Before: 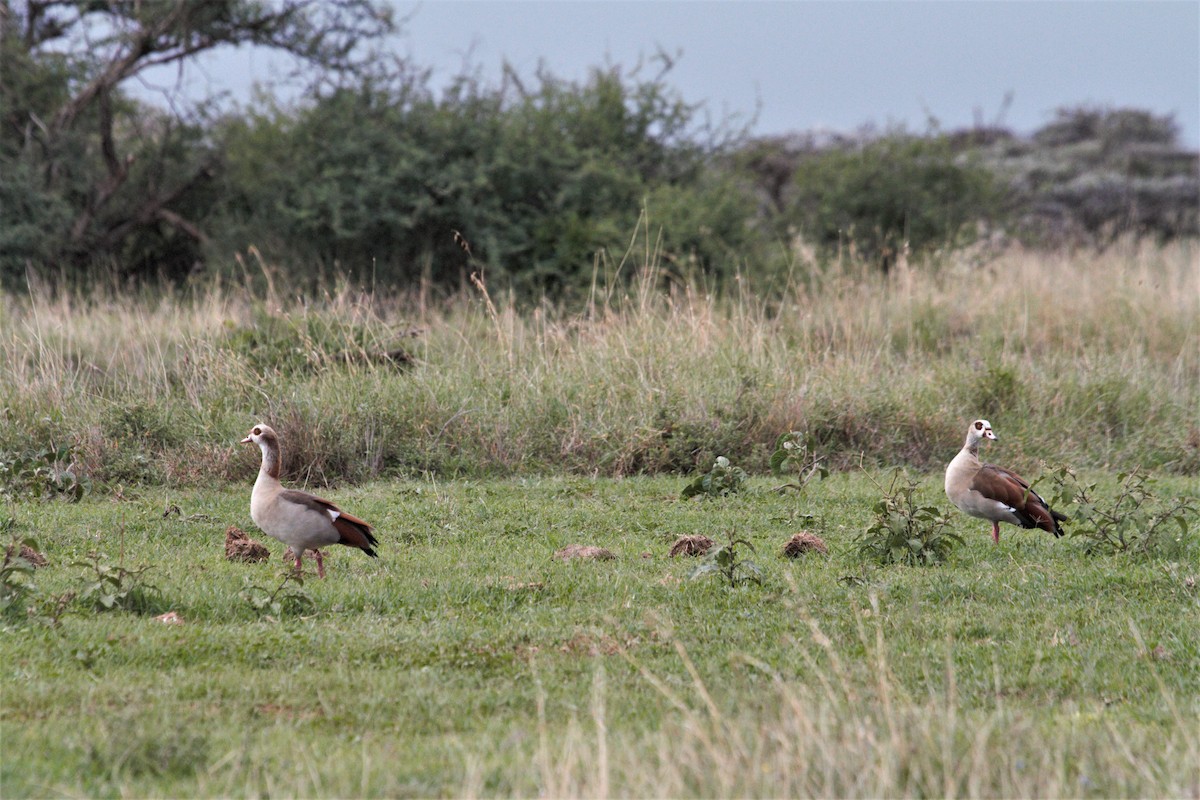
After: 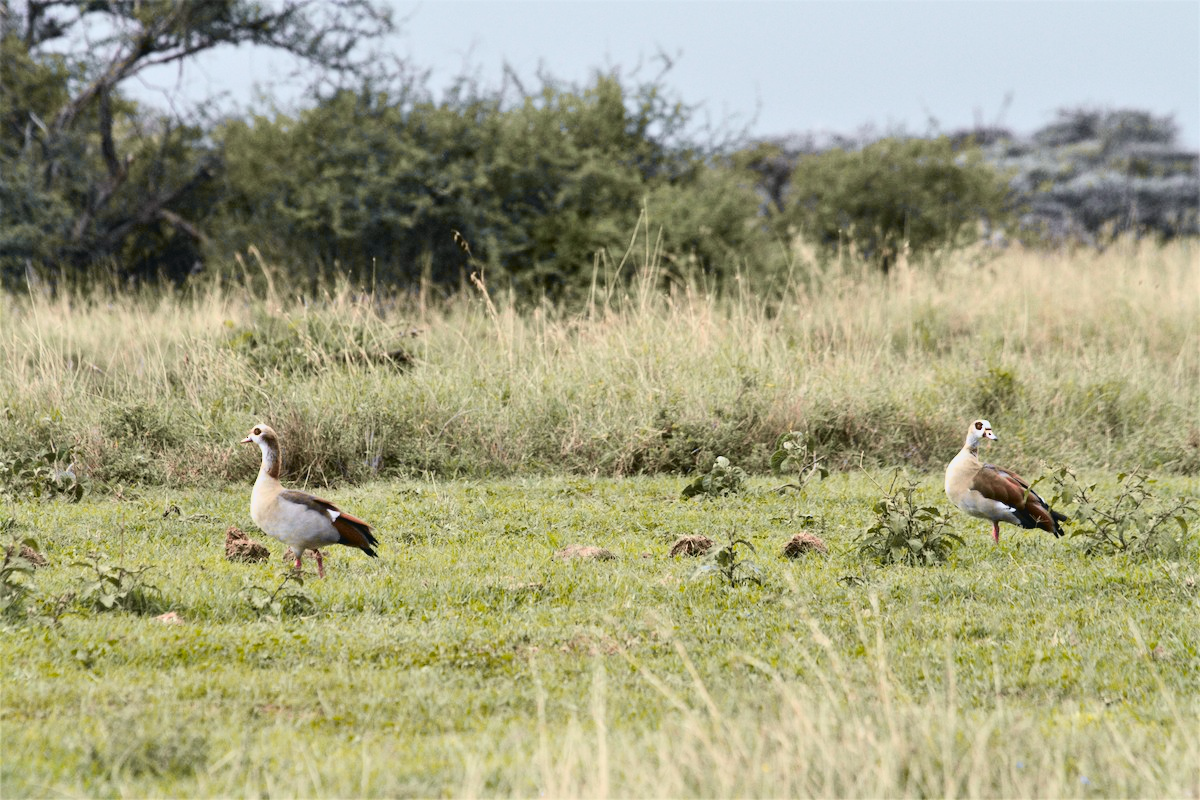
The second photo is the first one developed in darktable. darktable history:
tone curve: curves: ch0 [(0, 0.029) (0.087, 0.084) (0.227, 0.239) (0.46, 0.576) (0.657, 0.796) (0.861, 0.932) (0.997, 0.951)]; ch1 [(0, 0) (0.353, 0.344) (0.45, 0.46) (0.502, 0.494) (0.534, 0.523) (0.573, 0.576) (0.602, 0.631) (0.647, 0.669) (1, 1)]; ch2 [(0, 0) (0.333, 0.346) (0.385, 0.395) (0.44, 0.466) (0.5, 0.493) (0.521, 0.56) (0.553, 0.579) (0.573, 0.599) (0.667, 0.777) (1, 1)], color space Lab, independent channels, preserve colors none
